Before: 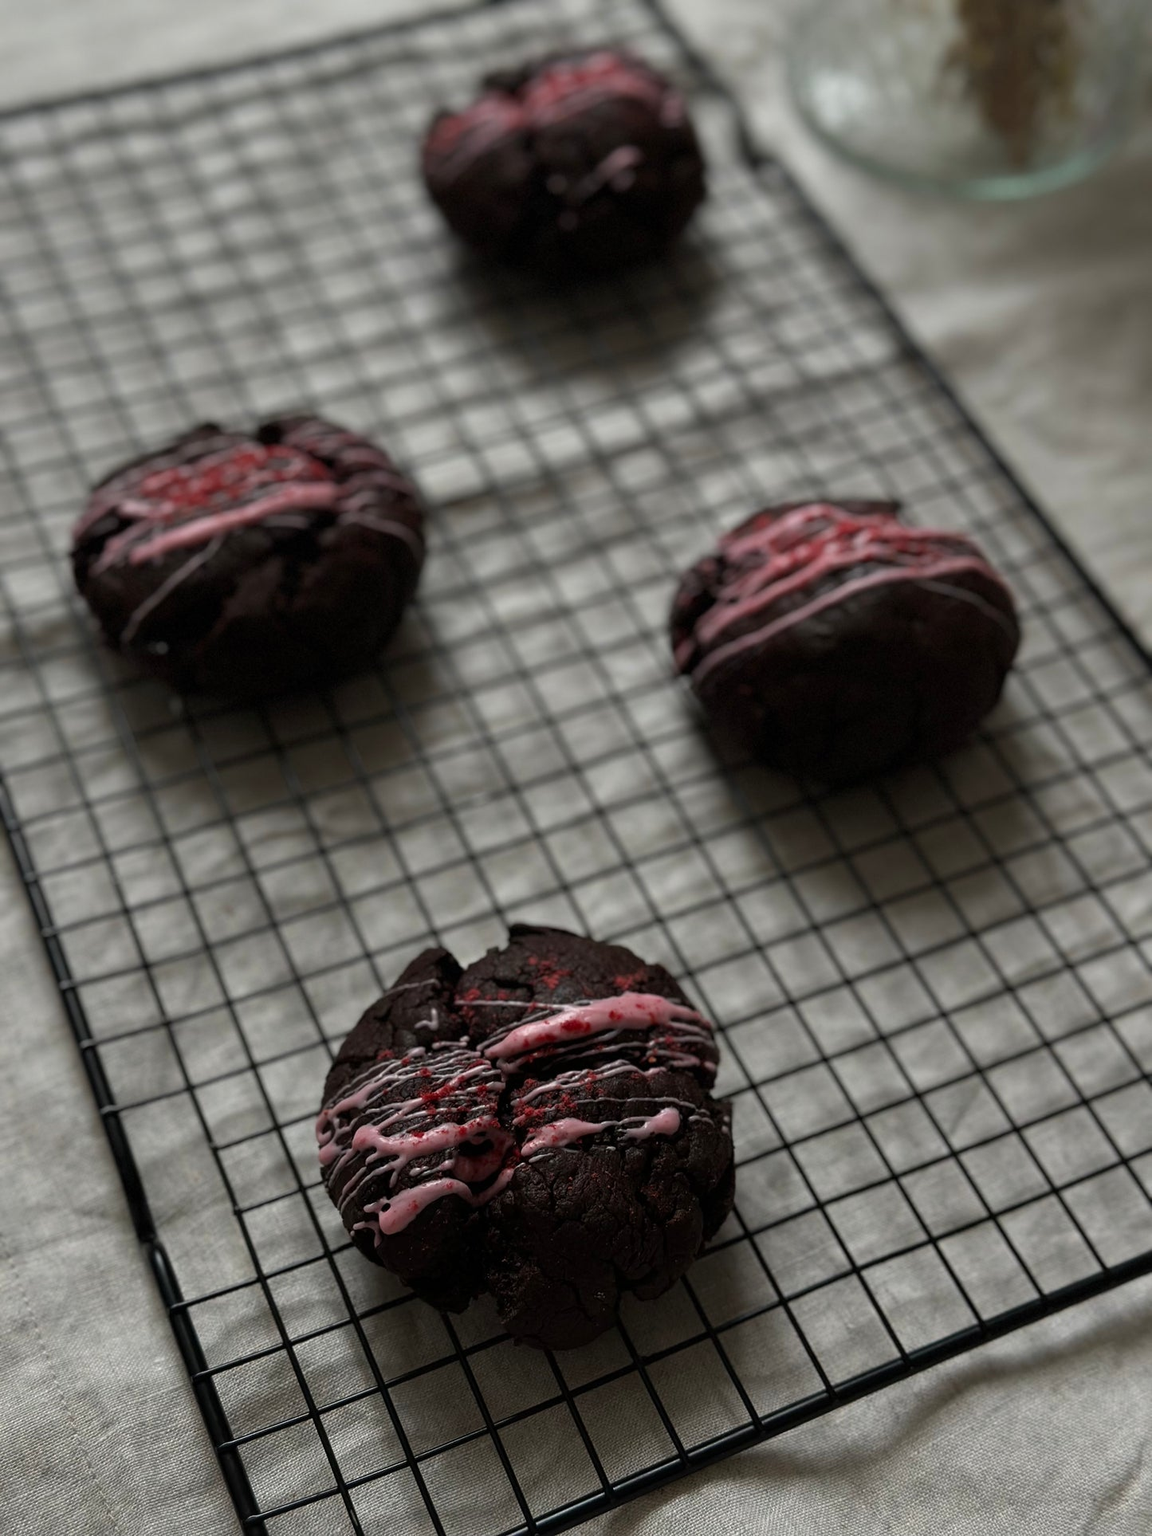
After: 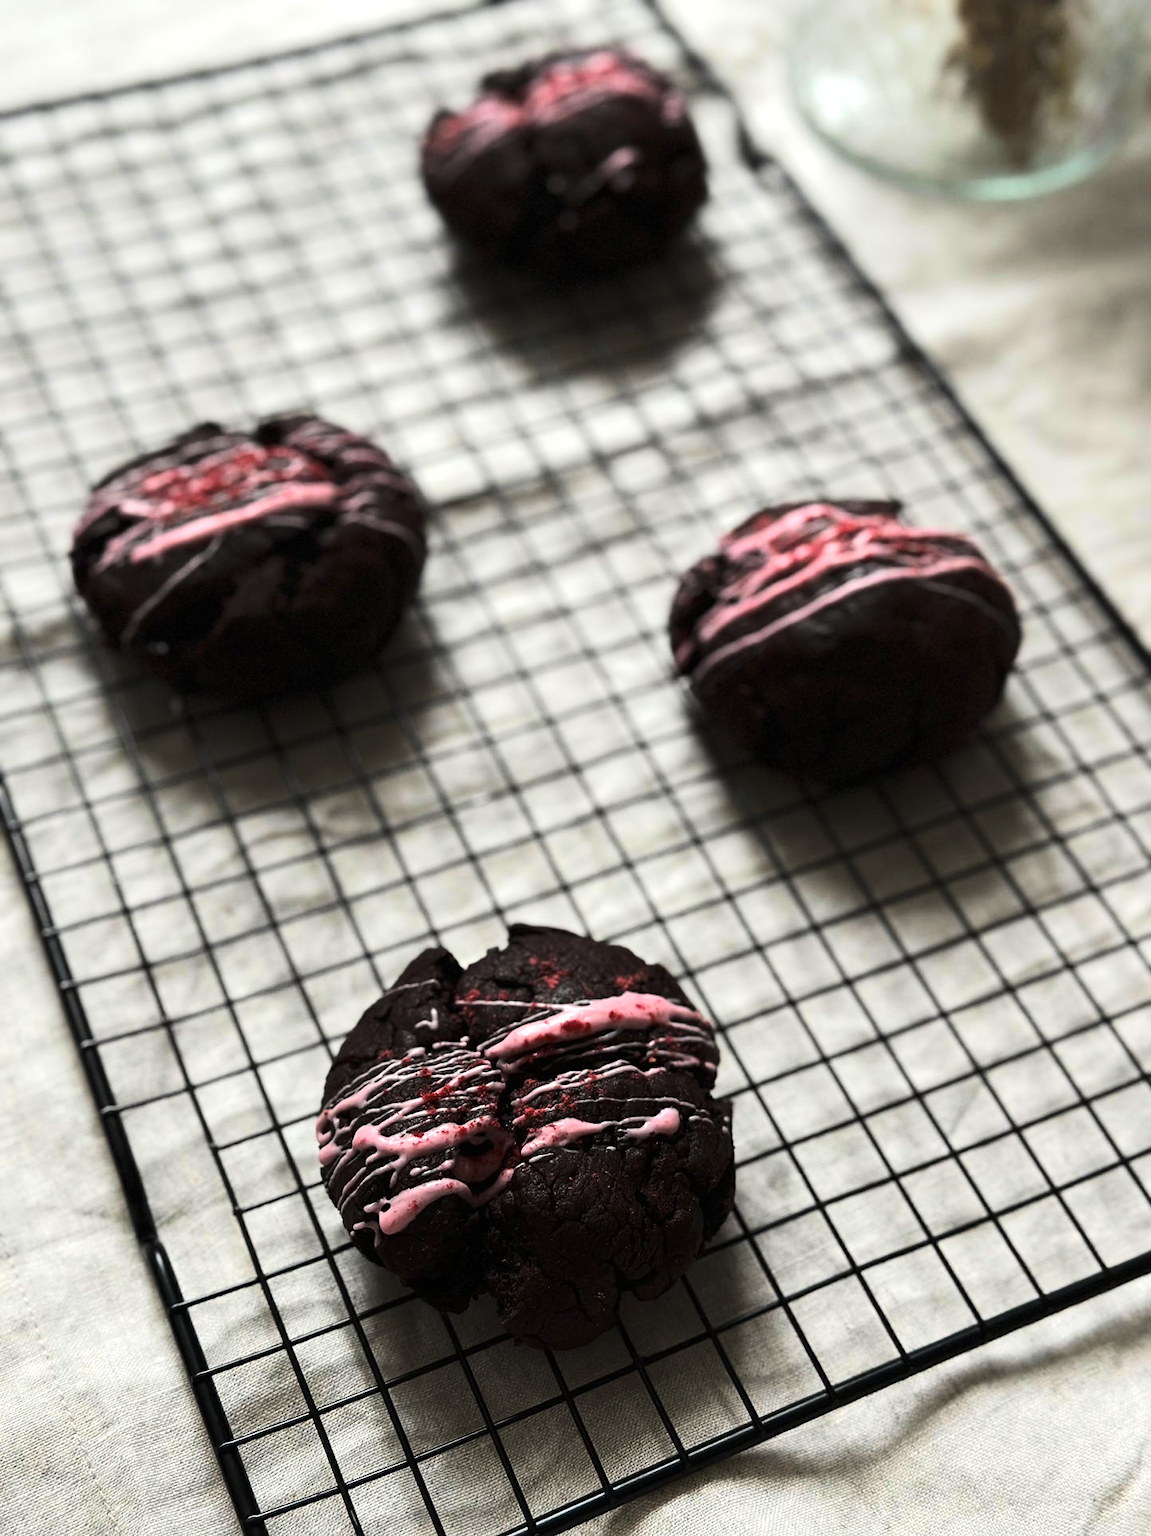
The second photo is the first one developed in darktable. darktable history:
exposure: black level correction 0, exposure 1 EV, compensate highlight preservation false
tone curve: curves: ch0 [(0, 0) (0.288, 0.201) (0.683, 0.793) (1, 1)], color space Lab, linked channels, preserve colors none
